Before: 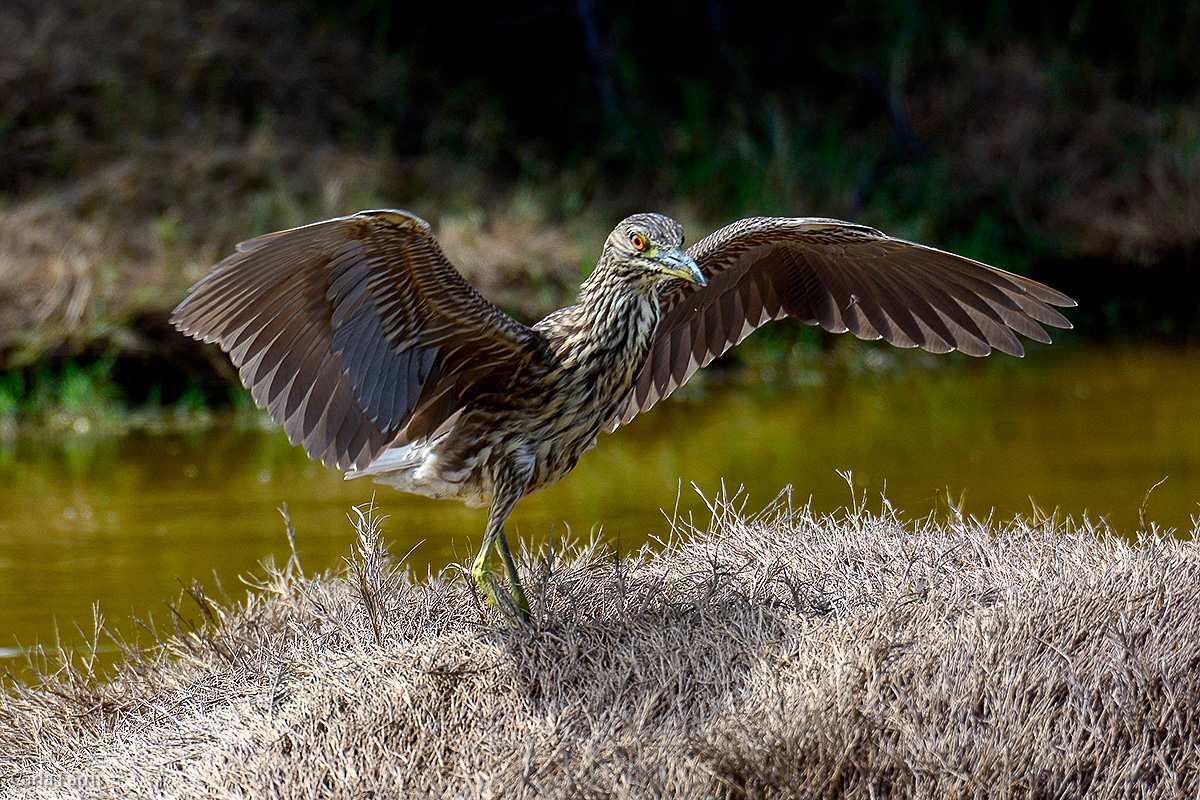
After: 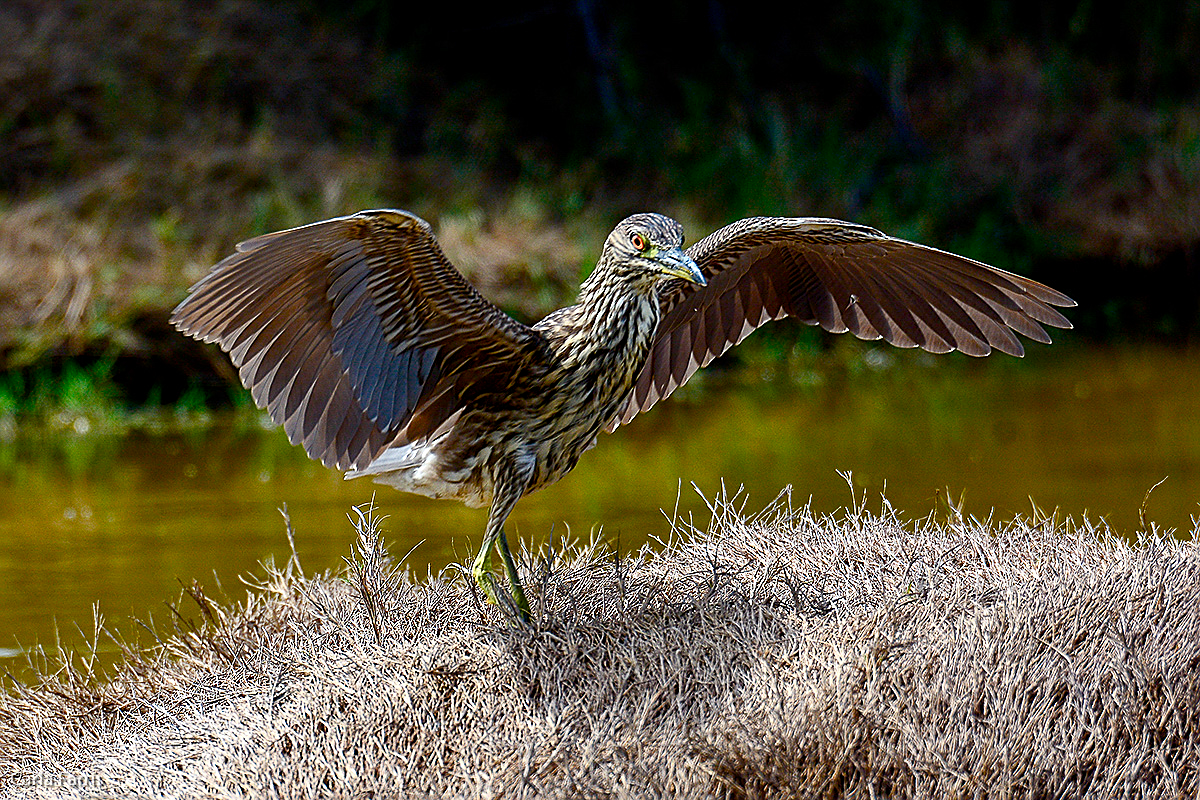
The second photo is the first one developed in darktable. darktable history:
sharpen: on, module defaults
contrast brightness saturation: contrast 0.078, saturation 0.198
color balance rgb: perceptual saturation grading › global saturation 25.229%, perceptual saturation grading › highlights -50.335%, perceptual saturation grading › shadows 30.376%
